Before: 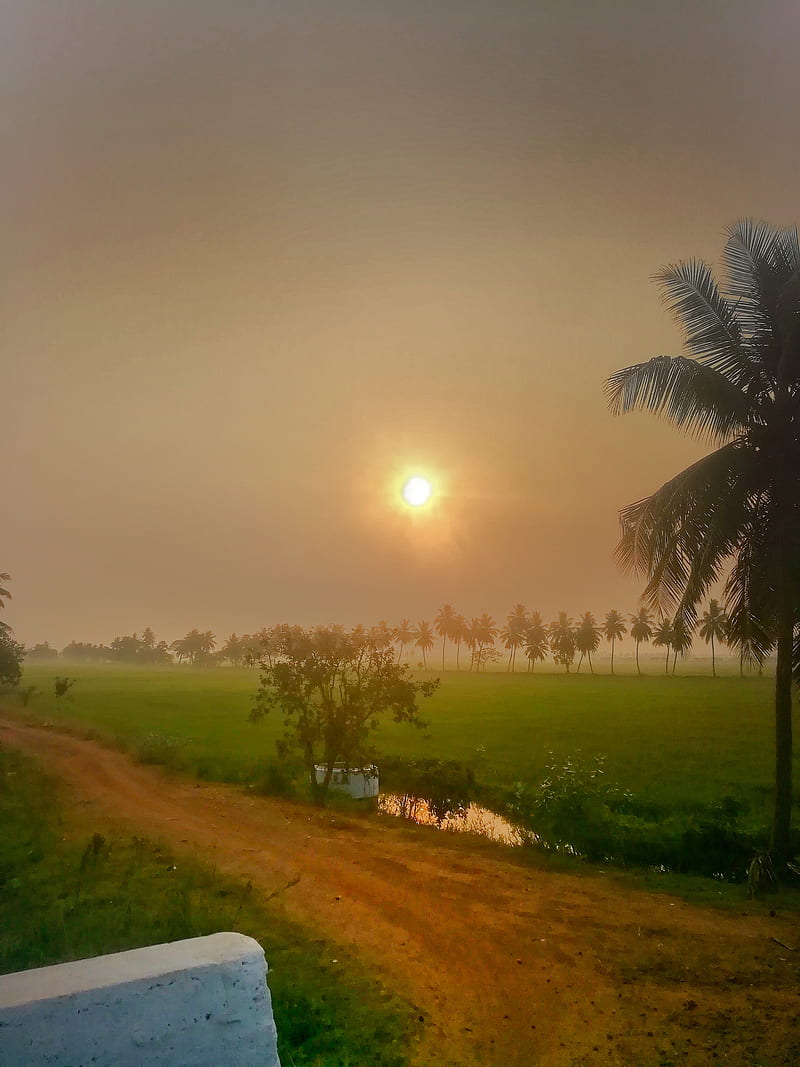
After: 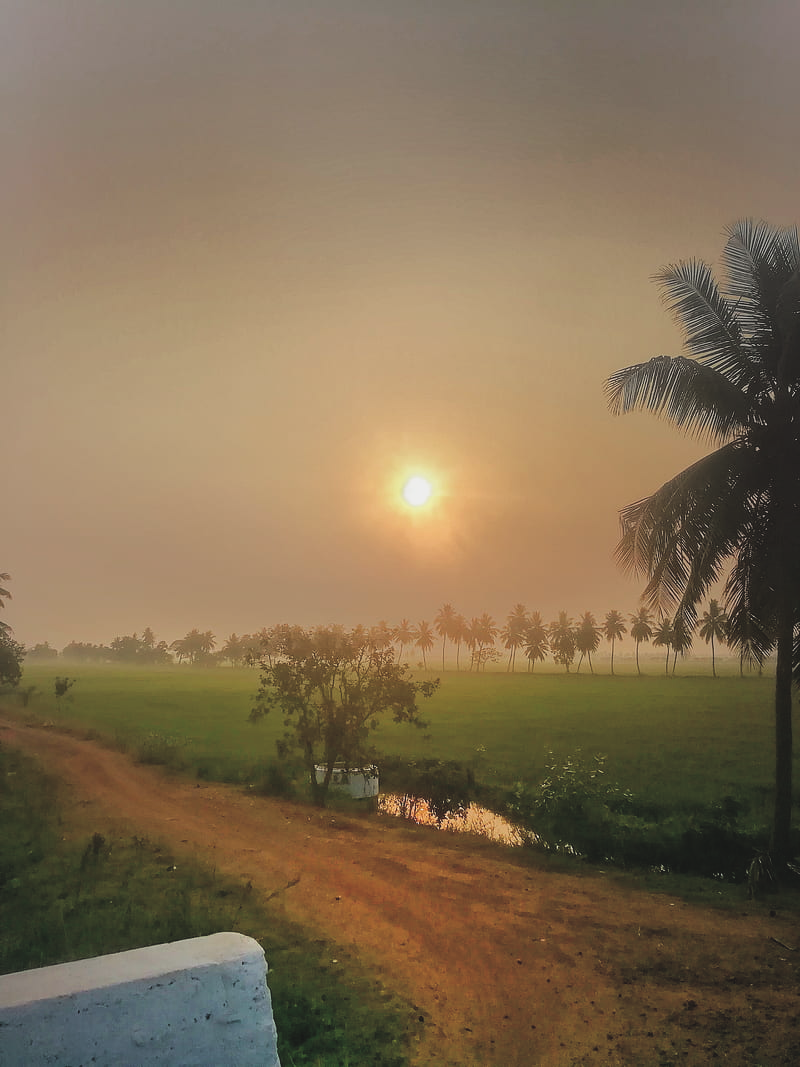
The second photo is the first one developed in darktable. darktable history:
filmic rgb: black relative exposure -5 EV, white relative exposure 3.2 EV, hardness 3.42, contrast 1.2, highlights saturation mix -50%
exposure: black level correction -0.03, compensate highlight preservation false
